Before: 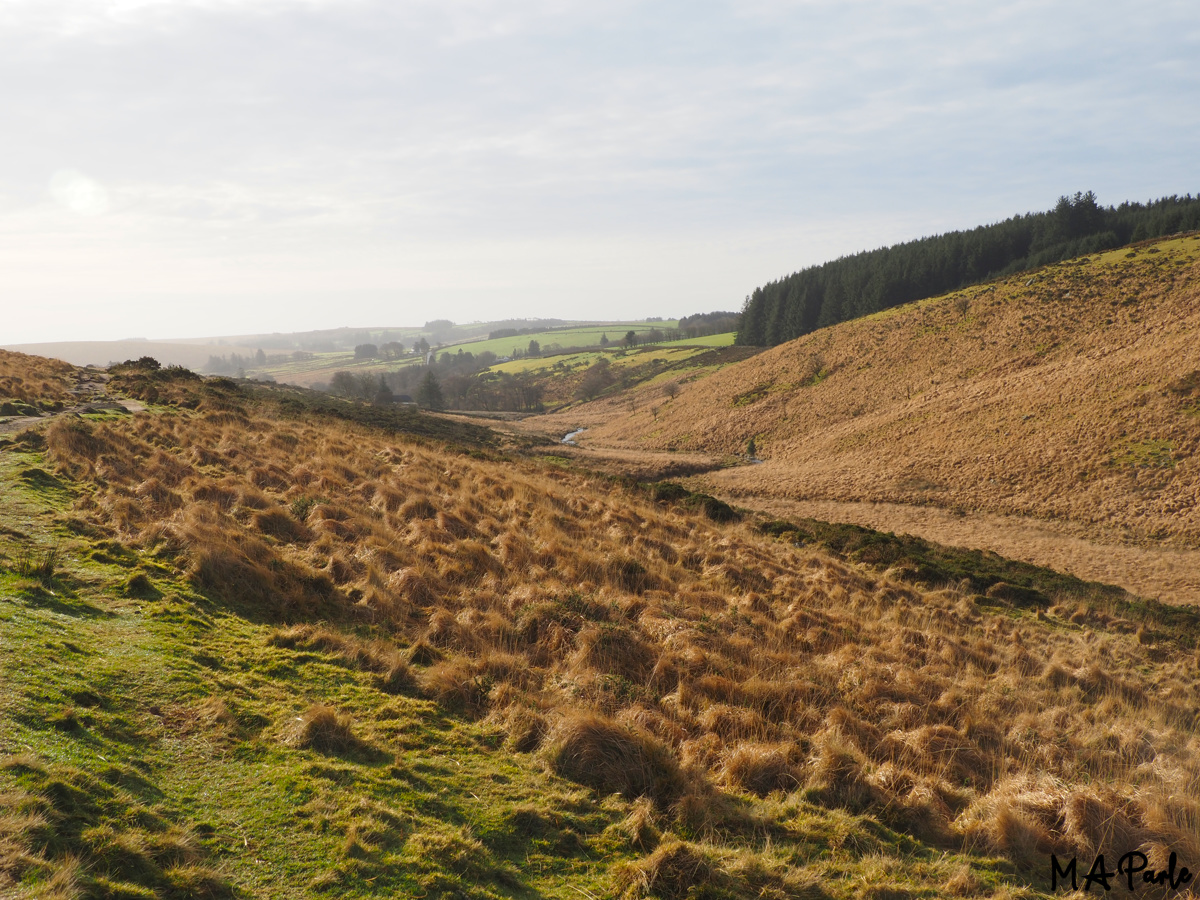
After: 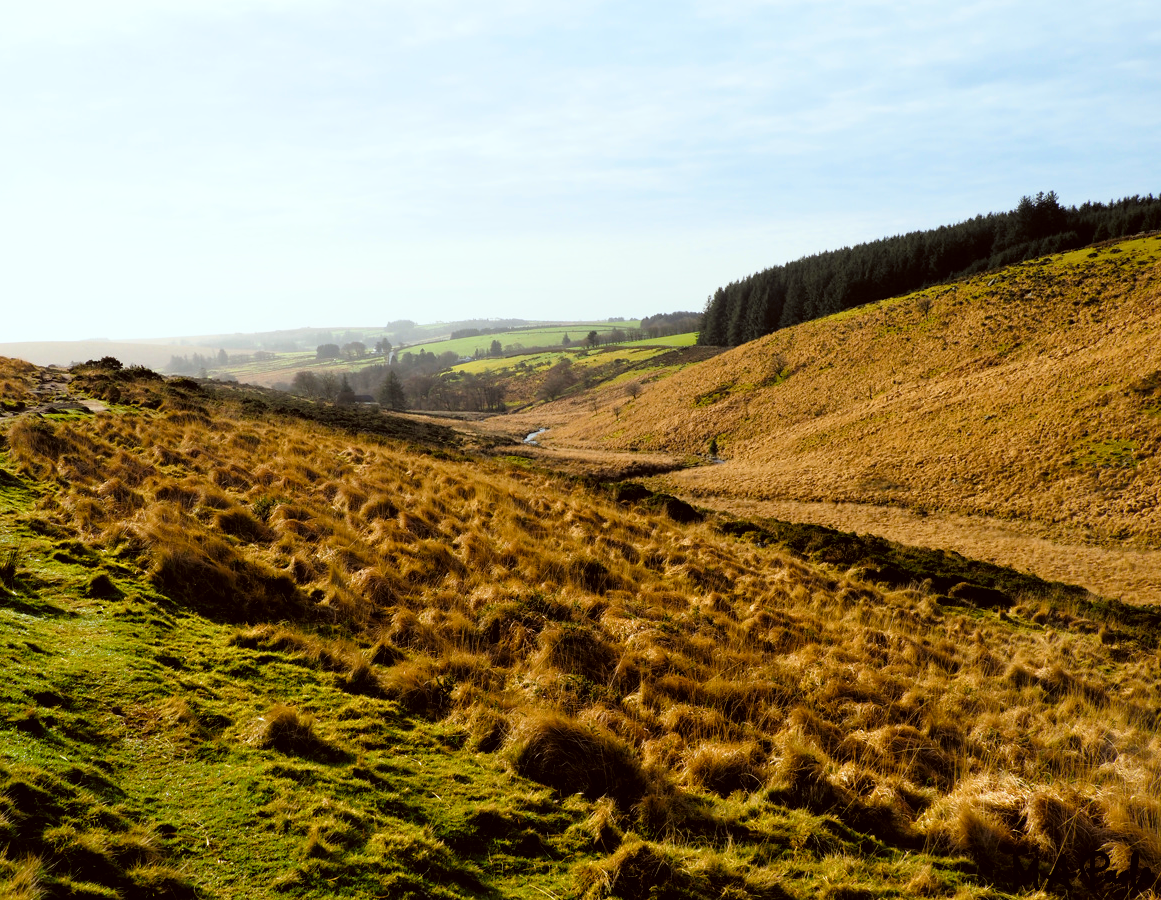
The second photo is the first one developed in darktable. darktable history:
color correction: highlights a* -4.98, highlights b* -3.76, shadows a* 3.83, shadows b* 4.08
color balance rgb: linear chroma grading › global chroma 15%, perceptual saturation grading › global saturation 30%
crop and rotate: left 3.238%
filmic rgb: black relative exposure -3.64 EV, white relative exposure 2.44 EV, hardness 3.29
